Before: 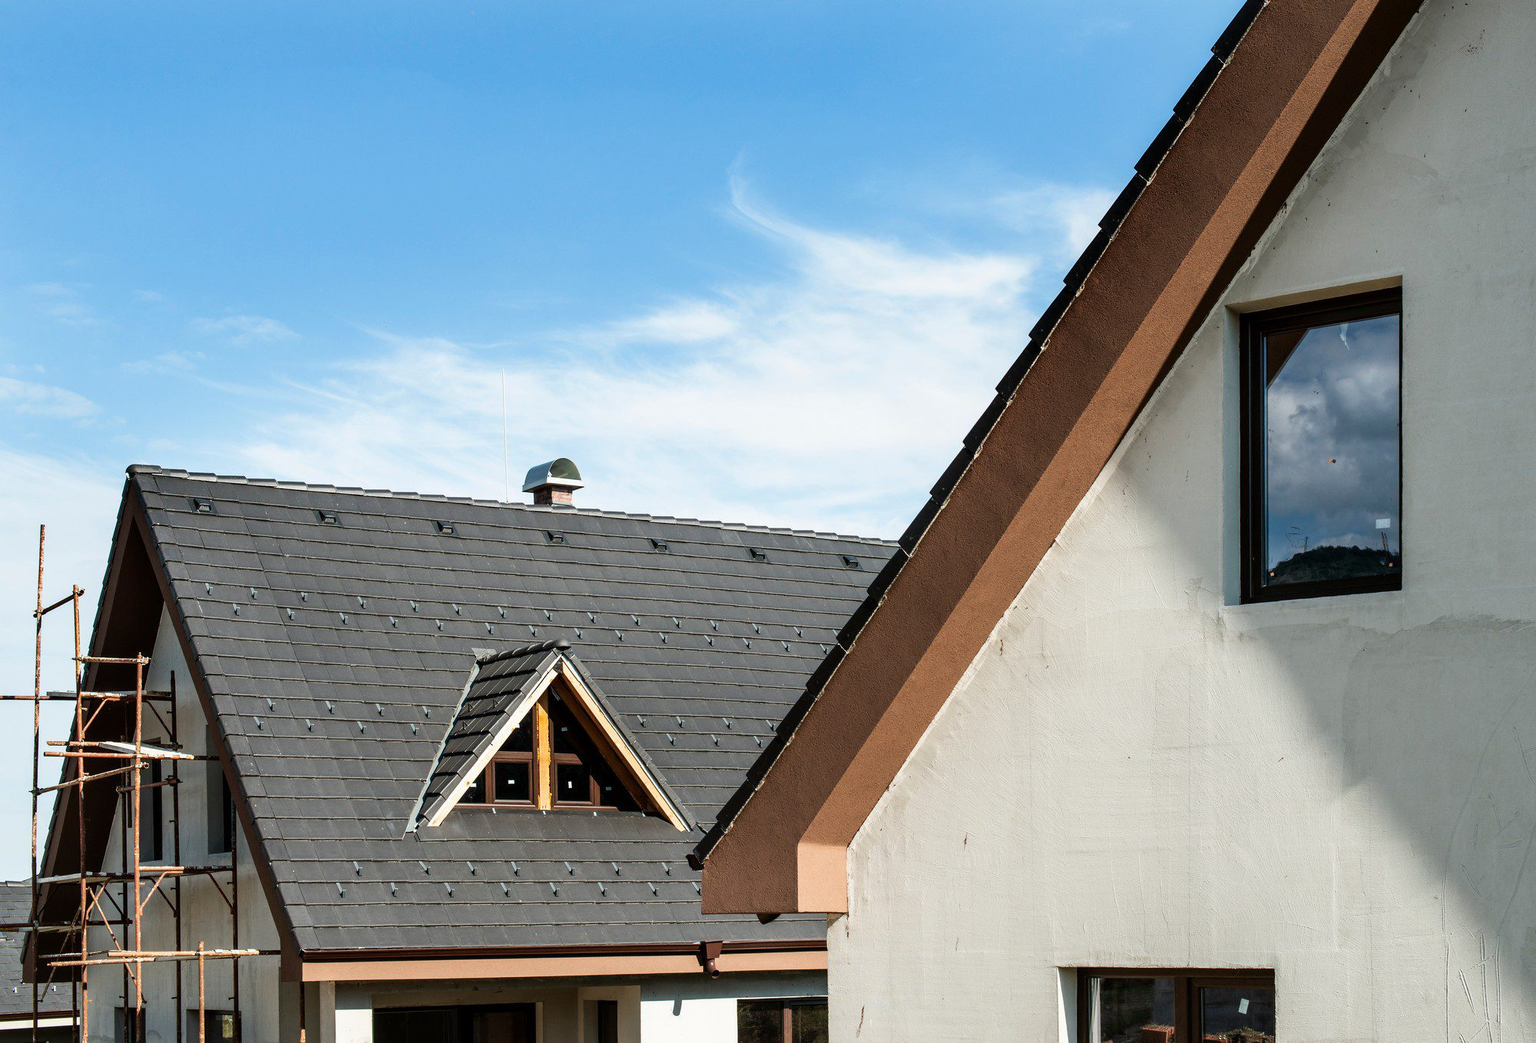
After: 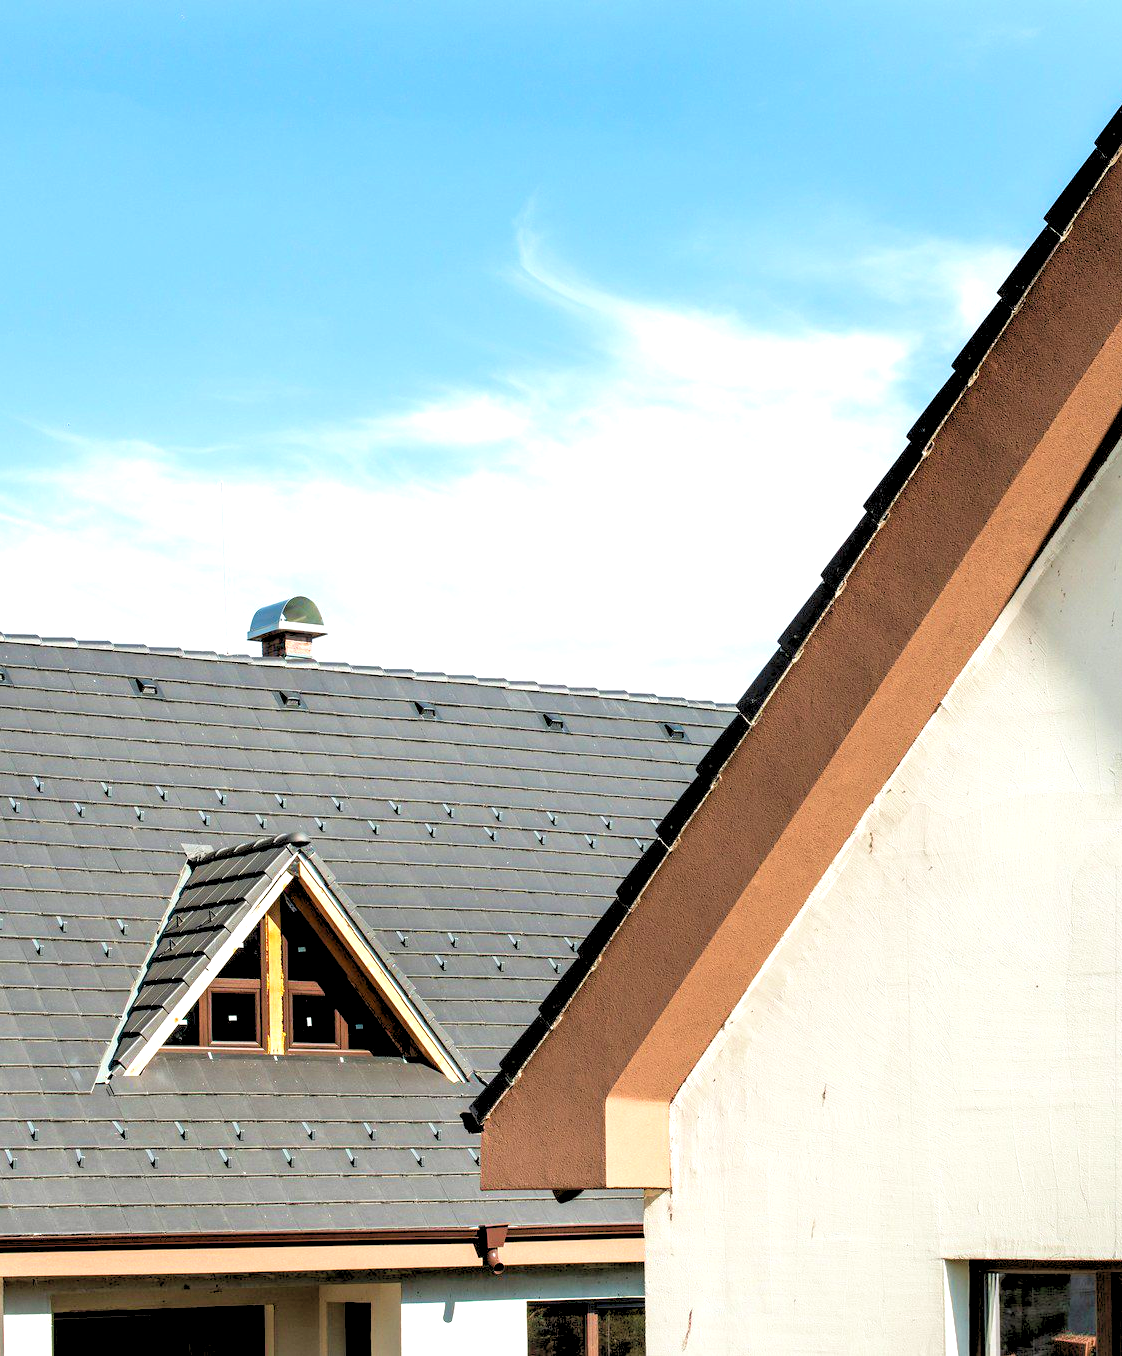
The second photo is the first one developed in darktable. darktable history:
white balance: emerald 1
crop: left 21.674%, right 22.086%
velvia: on, module defaults
exposure: black level correction 0, exposure 0.9 EV, compensate highlight preservation false
rgb levels: preserve colors sum RGB, levels [[0.038, 0.433, 0.934], [0, 0.5, 1], [0, 0.5, 1]]
